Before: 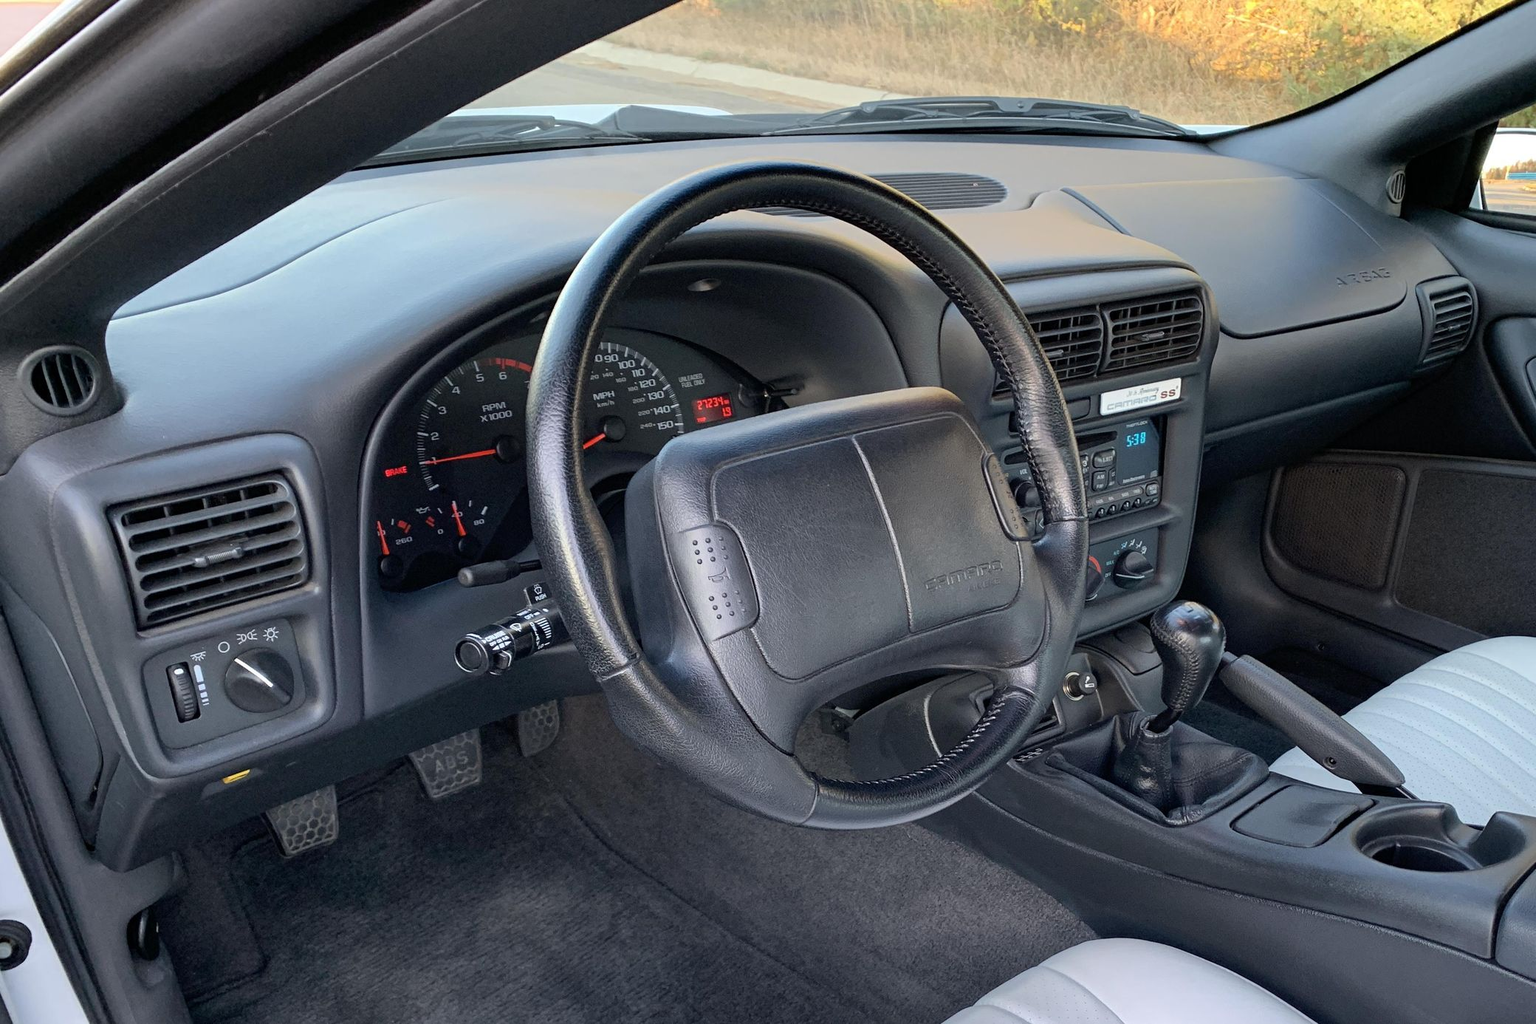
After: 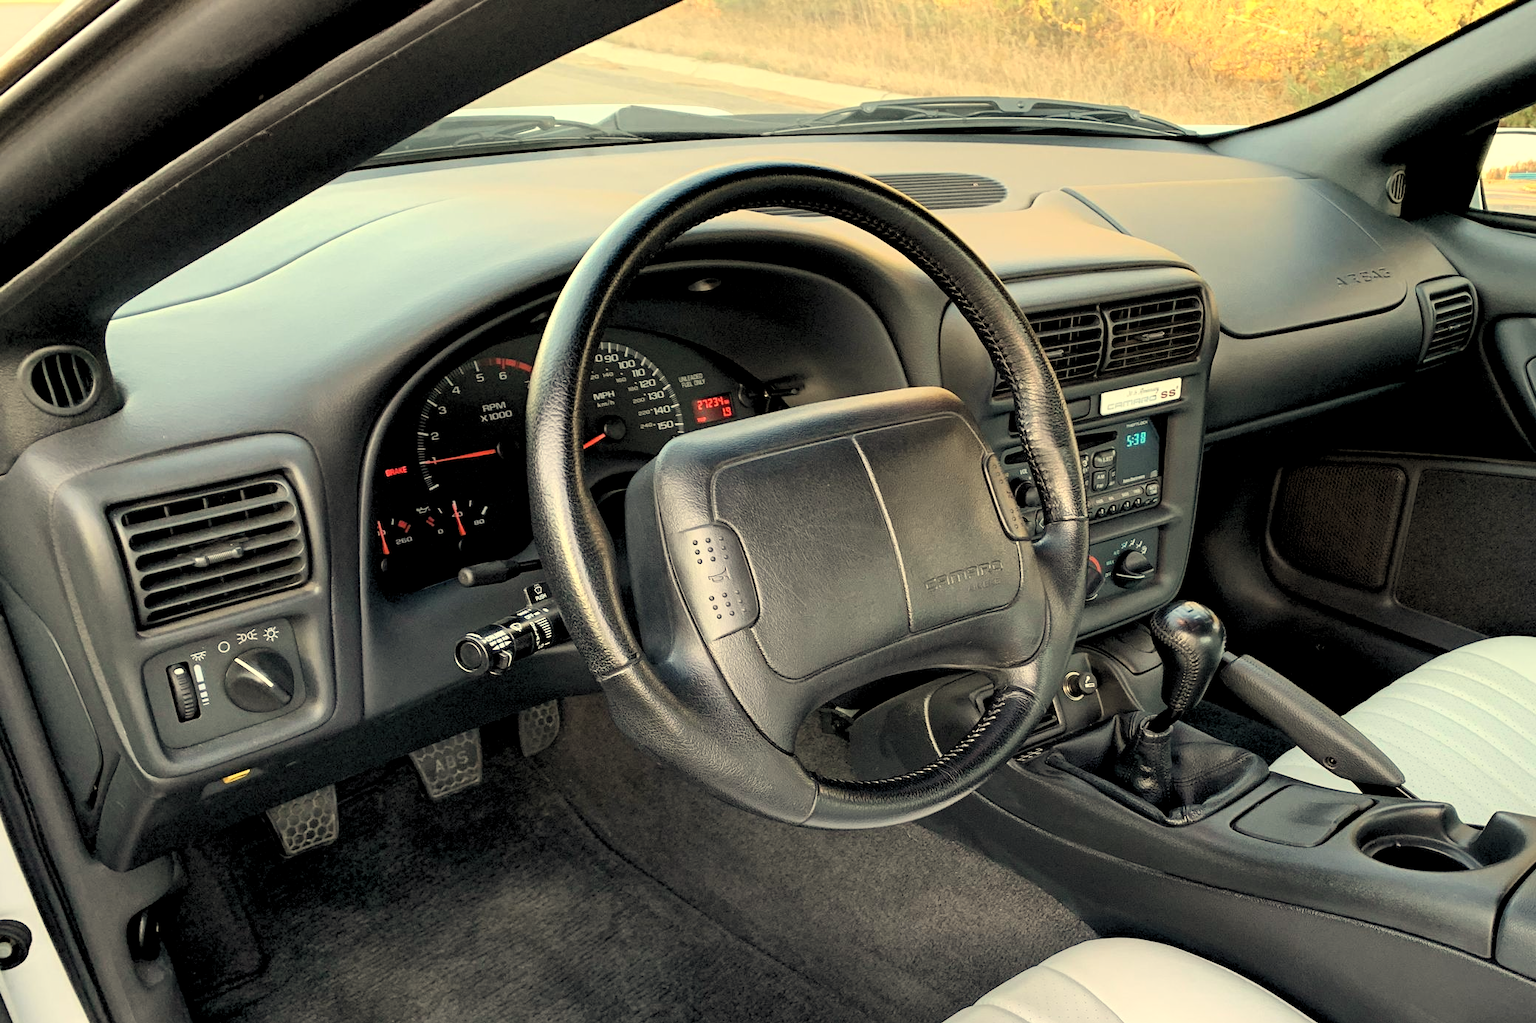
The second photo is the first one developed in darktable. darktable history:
rgb levels: levels [[0.01, 0.419, 0.839], [0, 0.5, 1], [0, 0.5, 1]]
white balance: red 1.08, blue 0.791
contrast brightness saturation: contrast 0.15, brightness 0.05
